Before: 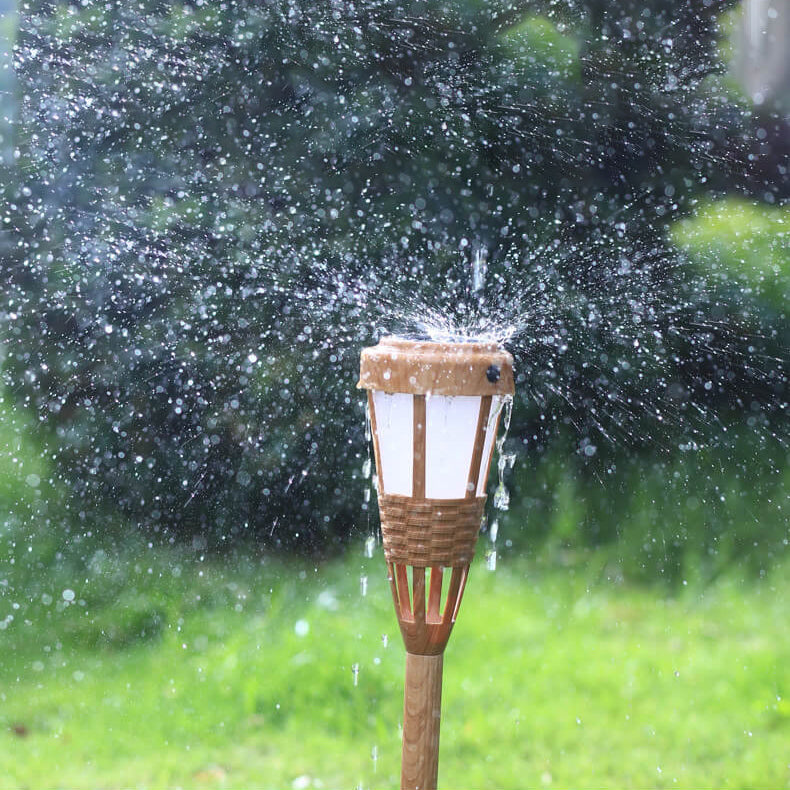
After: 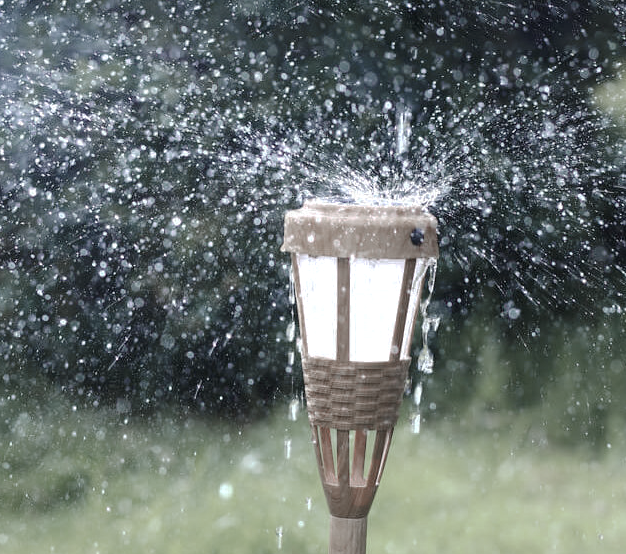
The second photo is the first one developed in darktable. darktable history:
tone curve: curves: ch0 [(0, 0) (0.003, 0.002) (0.011, 0.006) (0.025, 0.013) (0.044, 0.019) (0.069, 0.032) (0.1, 0.056) (0.136, 0.095) (0.177, 0.144) (0.224, 0.193) (0.277, 0.26) (0.335, 0.331) (0.399, 0.405) (0.468, 0.479) (0.543, 0.552) (0.623, 0.624) (0.709, 0.699) (0.801, 0.772) (0.898, 0.856) (1, 1)], preserve colors none
crop: left 9.733%, top 17.395%, right 10.976%, bottom 12.366%
color zones: curves: ch0 [(0, 0.613) (0.01, 0.613) (0.245, 0.448) (0.498, 0.529) (0.642, 0.665) (0.879, 0.777) (0.99, 0.613)]; ch1 [(0, 0.272) (0.219, 0.127) (0.724, 0.346)]
